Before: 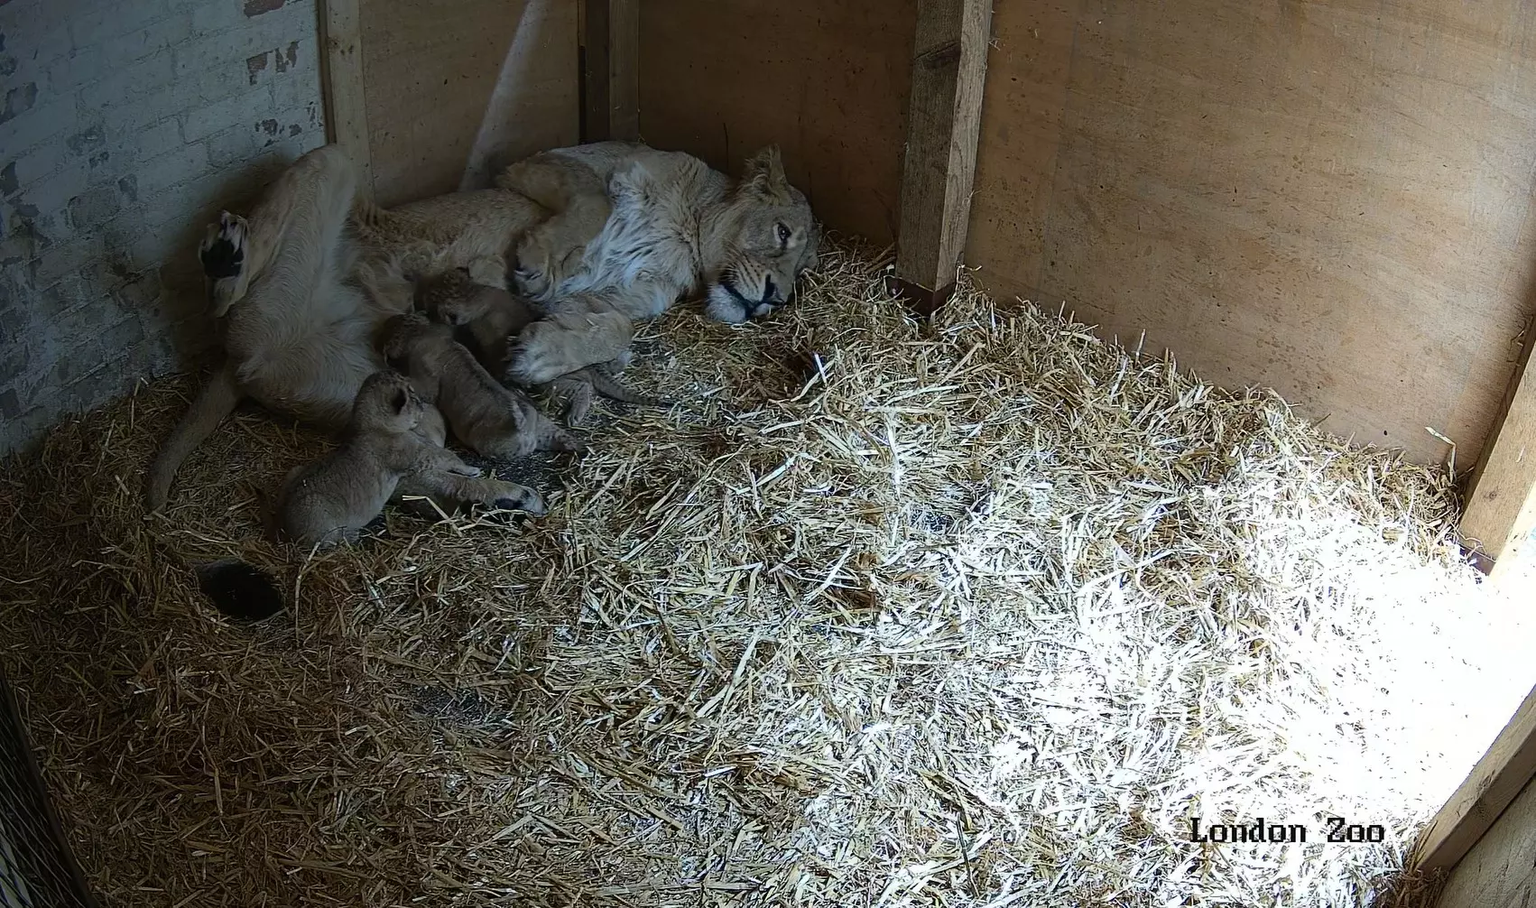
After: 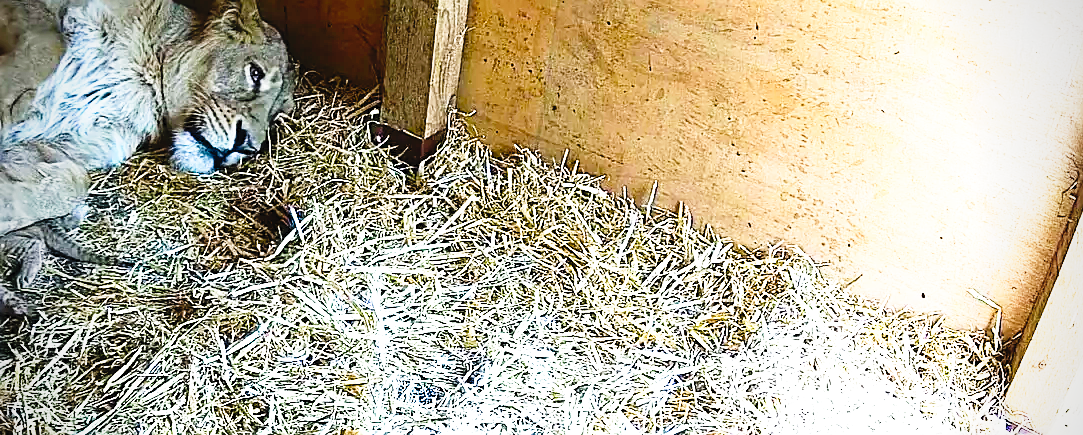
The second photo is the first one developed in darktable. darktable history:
exposure: black level correction 0, exposure 1.1 EV, compensate exposure bias true, compensate highlight preservation false
color balance rgb: perceptual saturation grading › global saturation 35%, perceptual saturation grading › highlights -25%, perceptual saturation grading › shadows 25%, global vibrance 10%
tone curve: curves: ch0 [(0, 0) (0.003, 0.03) (0.011, 0.022) (0.025, 0.018) (0.044, 0.031) (0.069, 0.035) (0.1, 0.04) (0.136, 0.046) (0.177, 0.063) (0.224, 0.087) (0.277, 0.15) (0.335, 0.252) (0.399, 0.354) (0.468, 0.475) (0.543, 0.602) (0.623, 0.73) (0.709, 0.856) (0.801, 0.945) (0.898, 0.987) (1, 1)], preserve colors none
vignetting: on, module defaults
contrast brightness saturation: contrast 0.14, brightness 0.21
crop: left 36.005%, top 18.293%, right 0.31%, bottom 38.444%
sharpen: on, module defaults
